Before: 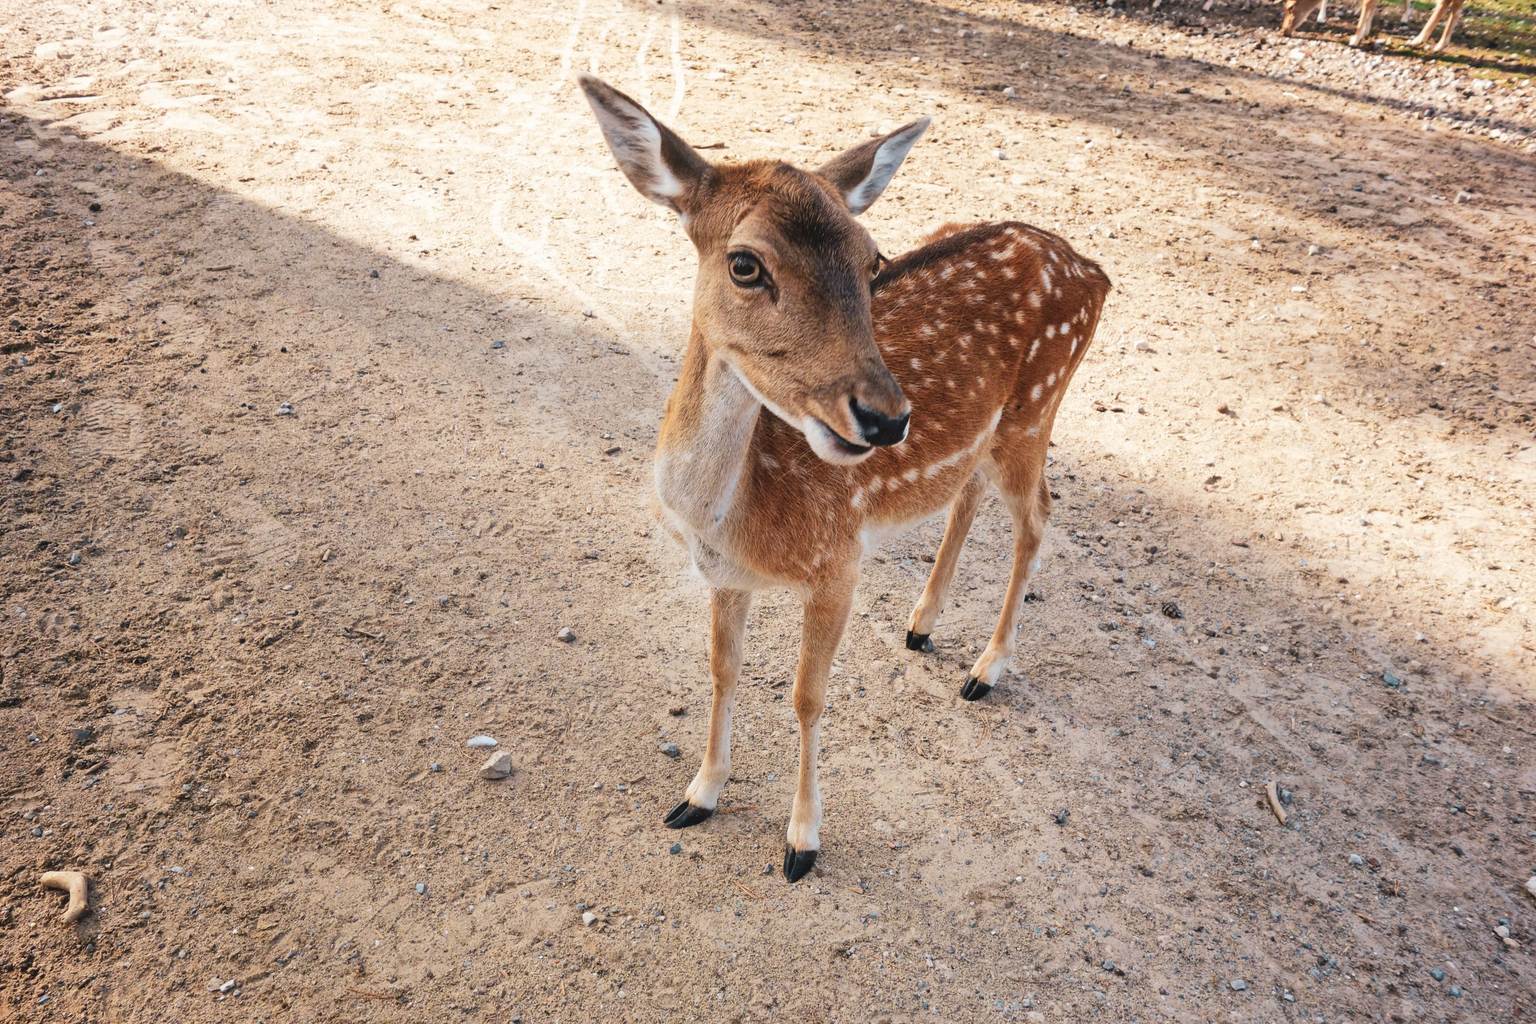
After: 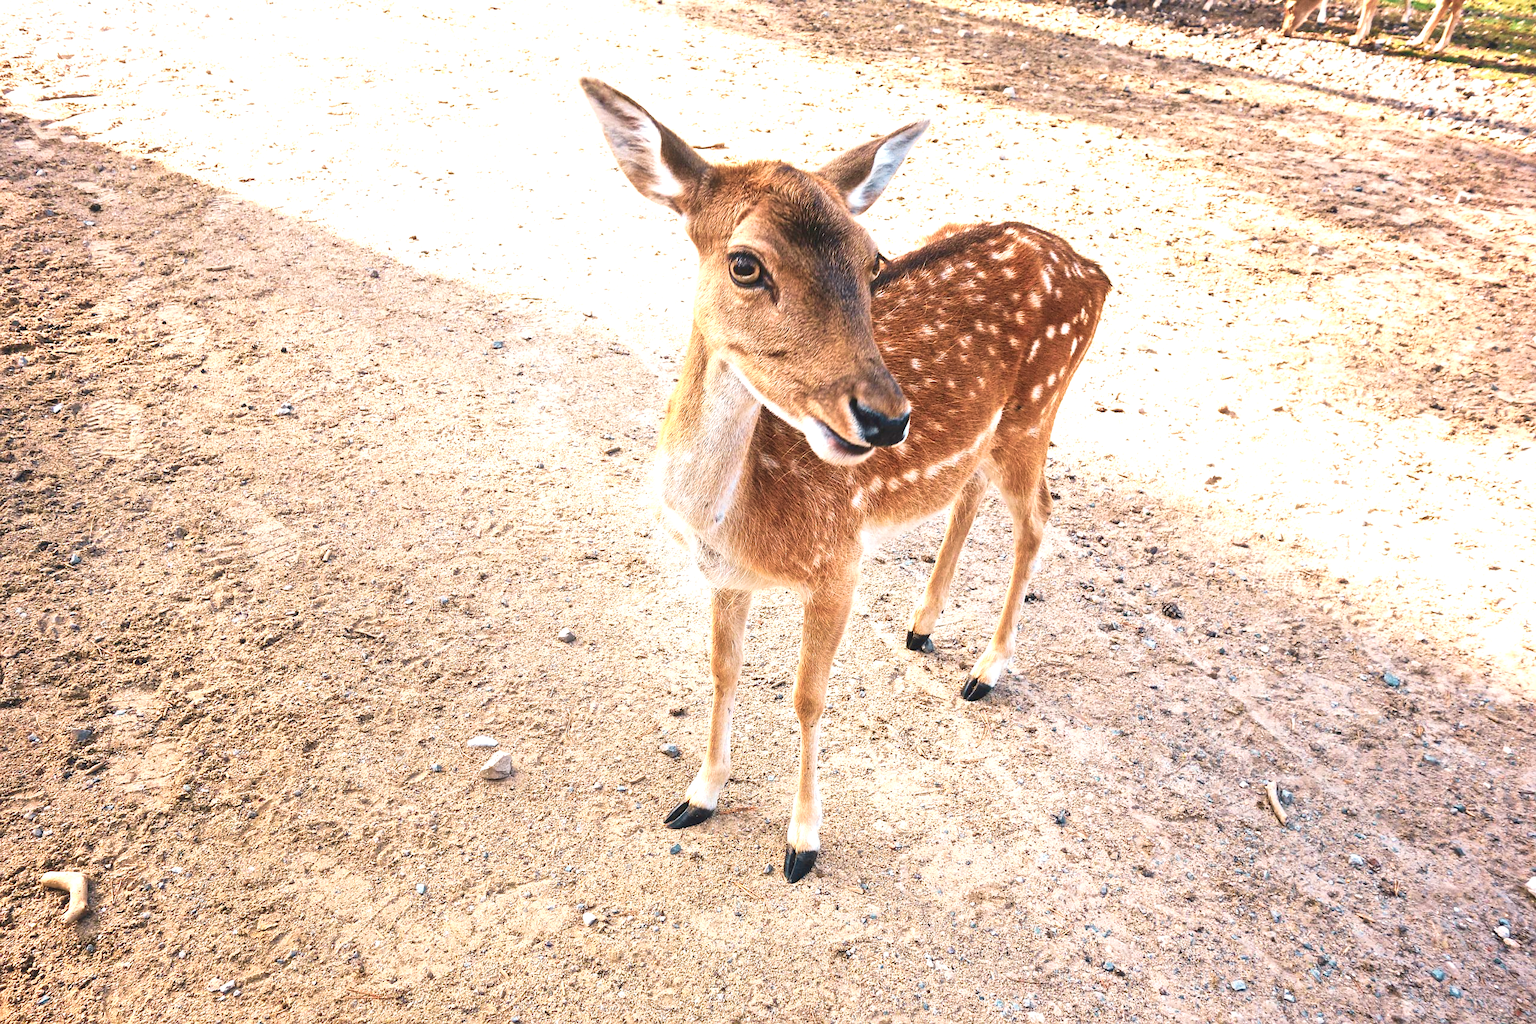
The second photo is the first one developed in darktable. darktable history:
sharpen: radius 1, threshold 1
exposure: exposure 1 EV, compensate highlight preservation false
velvia: strength 36.57%
